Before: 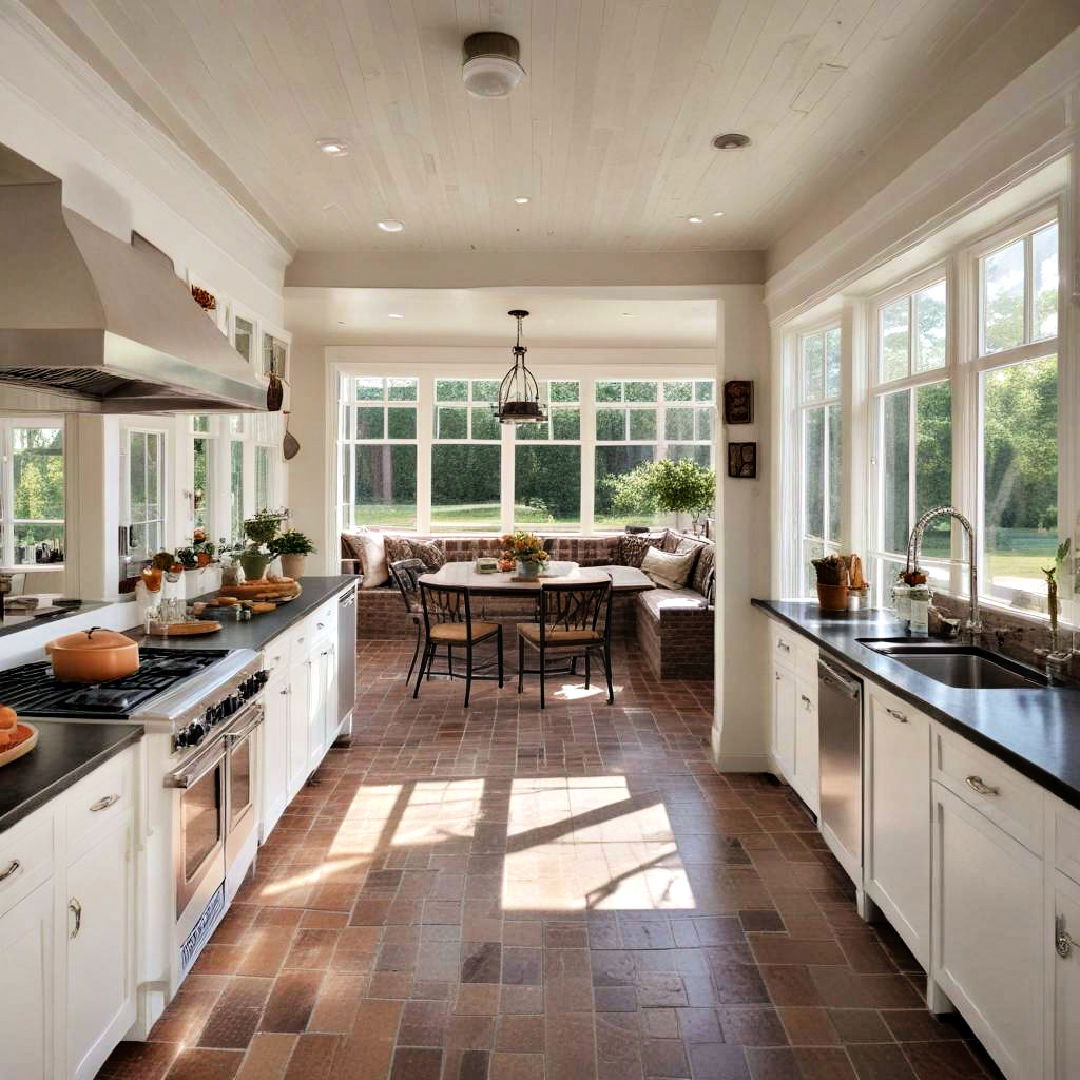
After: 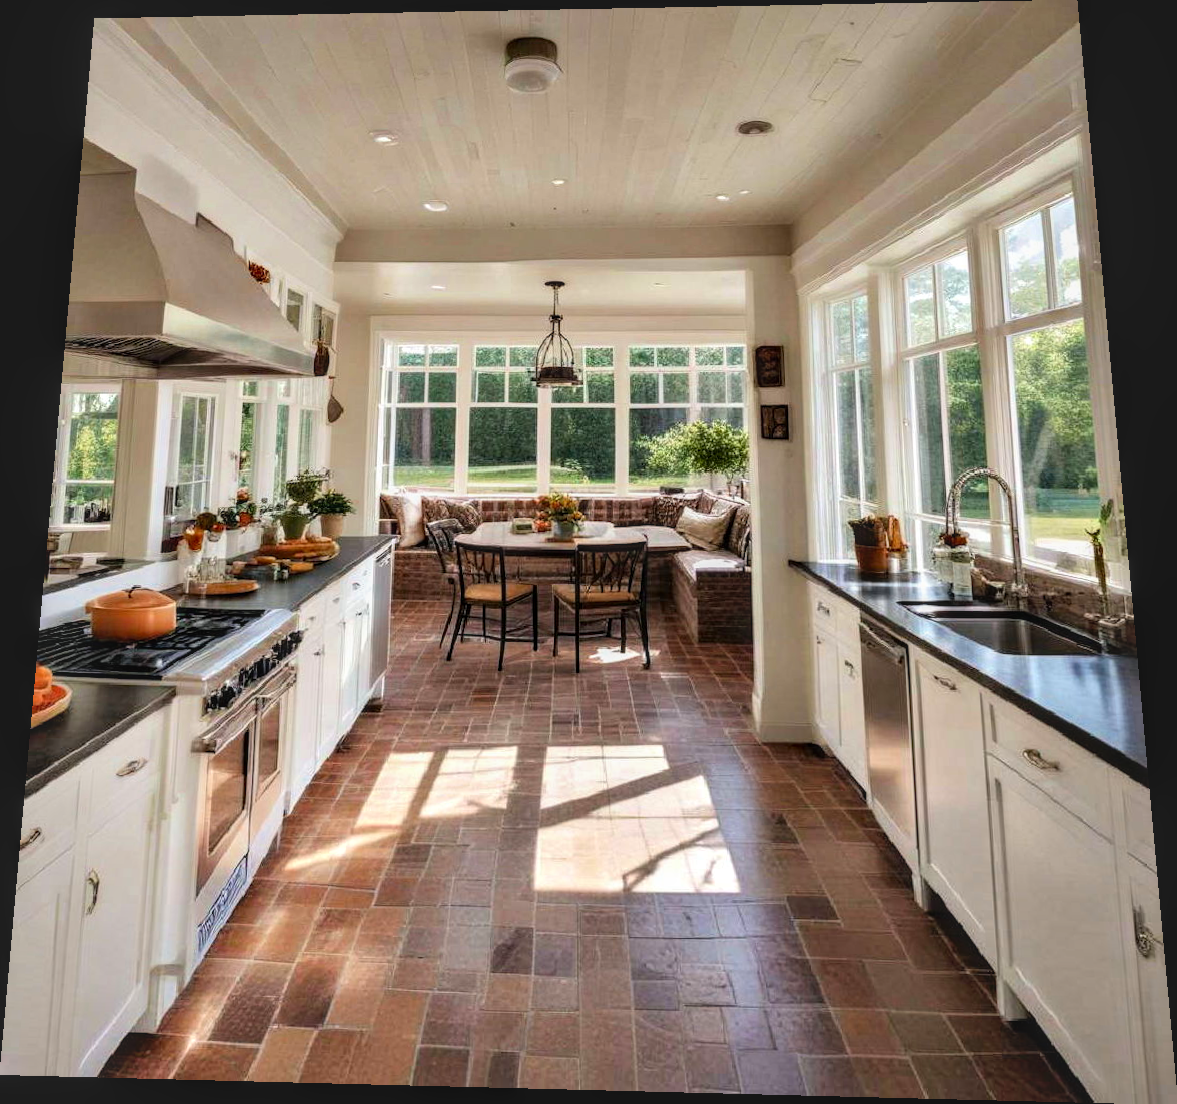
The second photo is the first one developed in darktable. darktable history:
local contrast: detail 150%
contrast brightness saturation: contrast -0.19, saturation 0.19
rotate and perspective: rotation 0.128°, lens shift (vertical) -0.181, lens shift (horizontal) -0.044, shear 0.001, automatic cropping off
